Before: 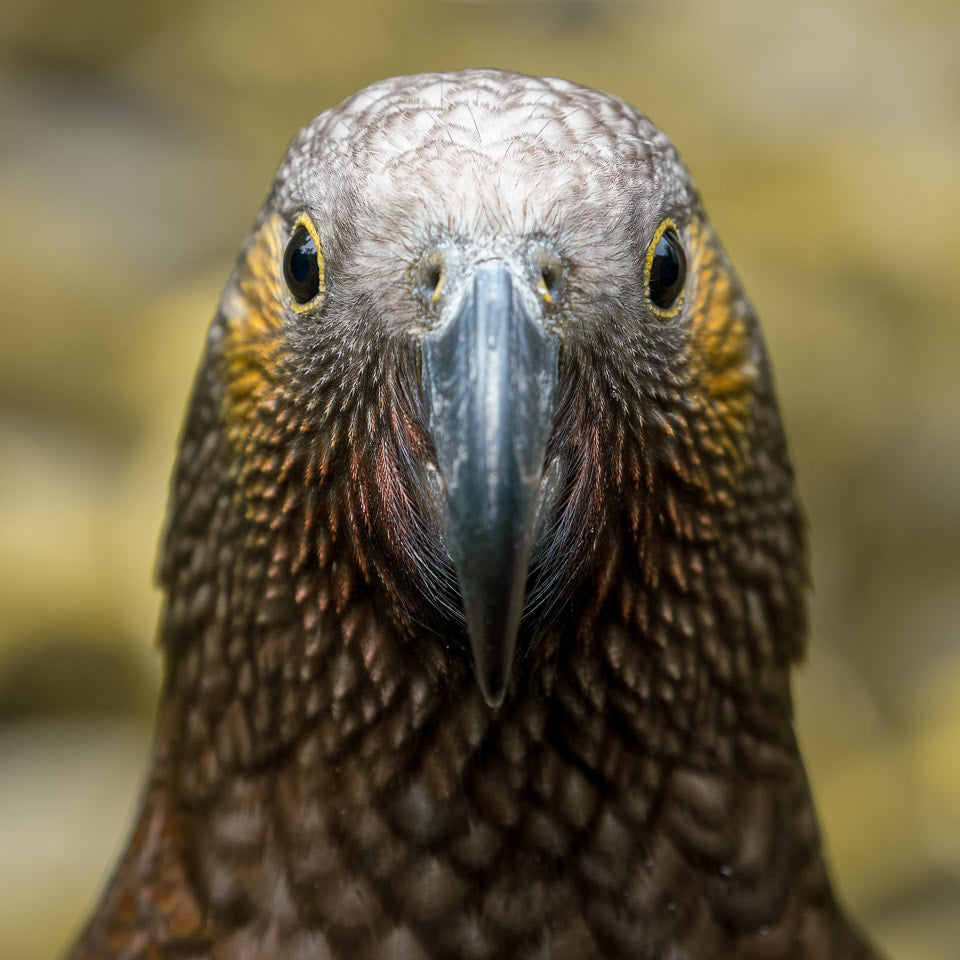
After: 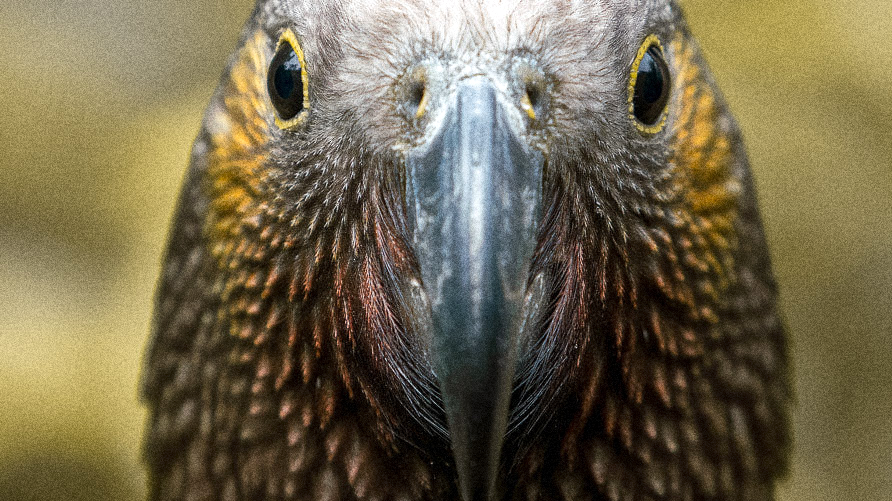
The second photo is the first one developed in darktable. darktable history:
levels: levels [0, 0.476, 0.951]
crop: left 1.744%, top 19.225%, right 5.069%, bottom 28.357%
grain: coarseness 14.49 ISO, strength 48.04%, mid-tones bias 35%
